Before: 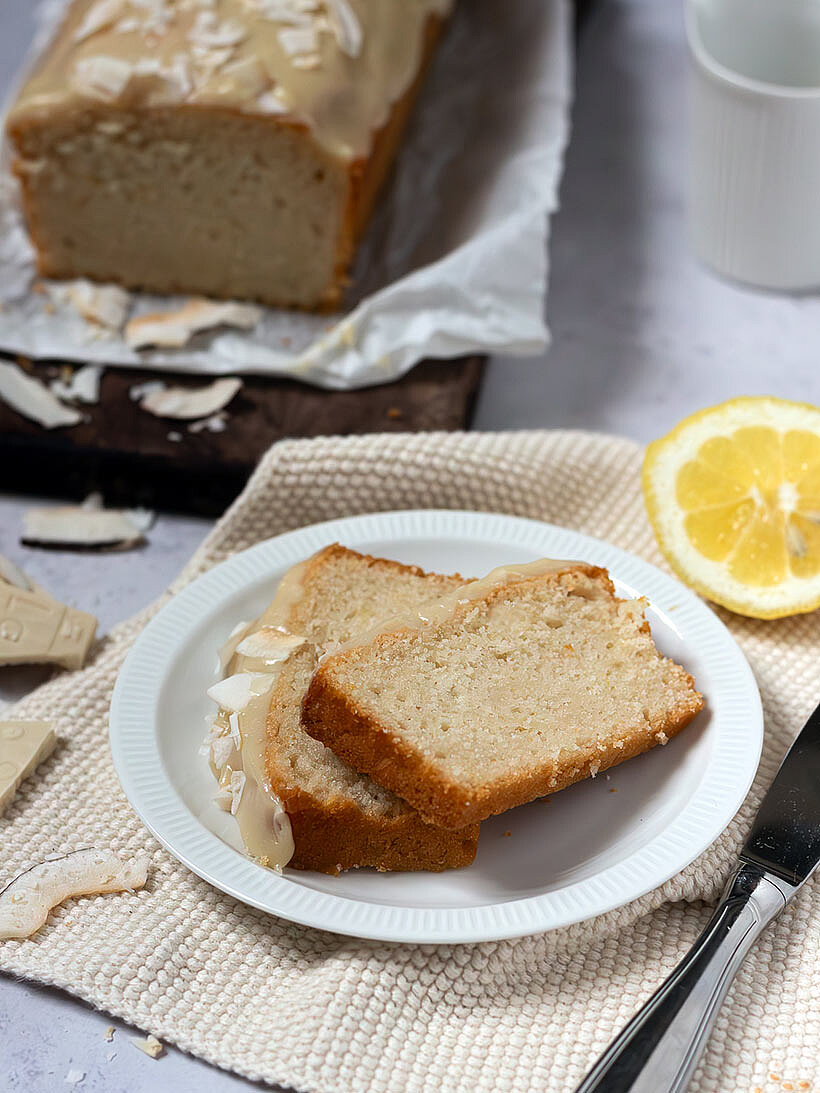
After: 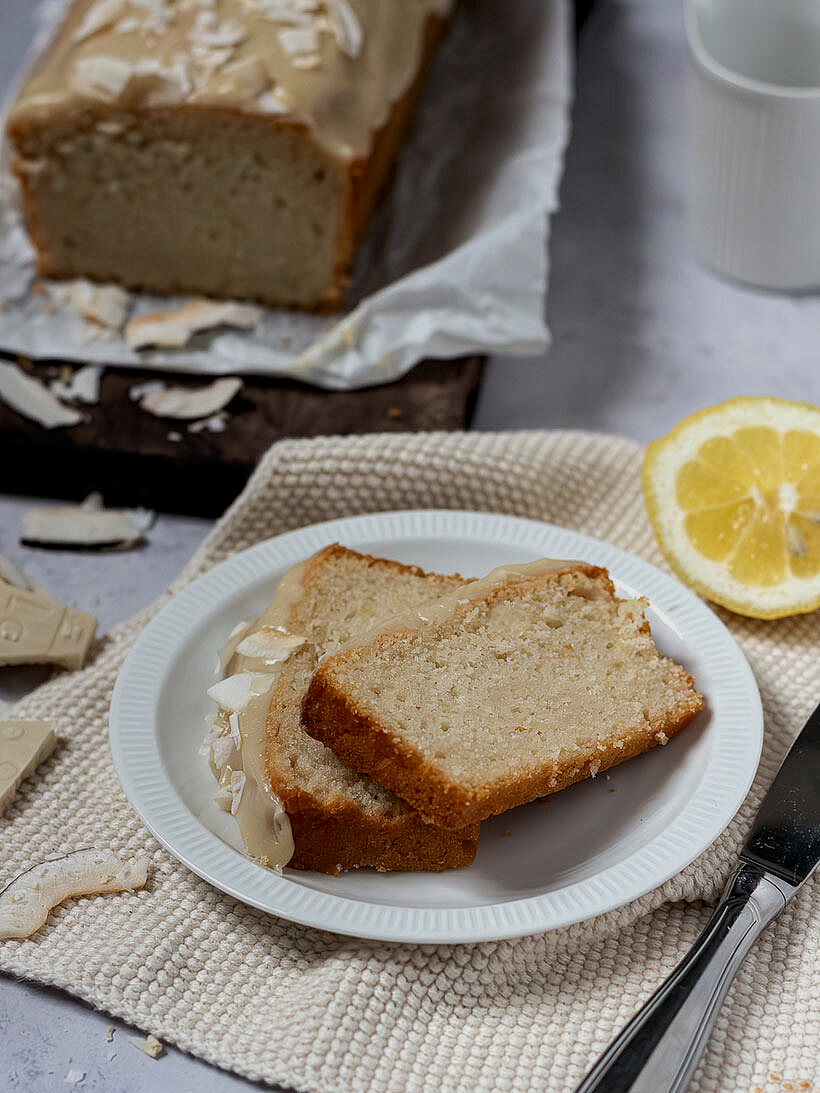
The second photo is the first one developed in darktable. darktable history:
tone equalizer: -8 EV -1.84 EV, -7 EV -1.16 EV, -6 EV -1.62 EV, smoothing diameter 25%, edges refinement/feathering 10, preserve details guided filter
exposure: exposure -0.462 EV, compensate highlight preservation false
local contrast: detail 130%
